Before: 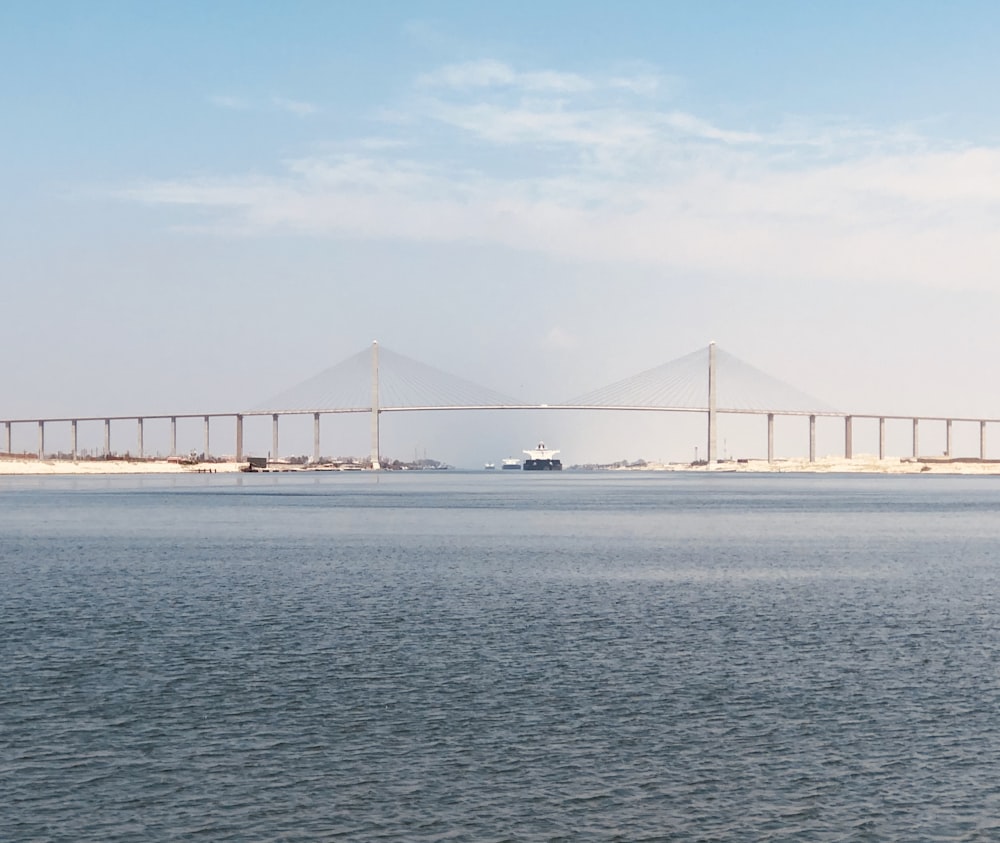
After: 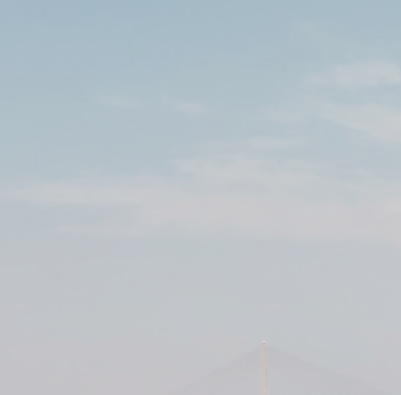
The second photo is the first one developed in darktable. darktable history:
filmic rgb: black relative exposure -4.48 EV, white relative exposure 6.54 EV, hardness 1.88, contrast 0.517
exposure: exposure 1.149 EV, compensate exposure bias true, compensate highlight preservation false
tone curve: curves: ch0 [(0, 0.032) (0.094, 0.08) (0.265, 0.208) (0.41, 0.417) (0.498, 0.496) (0.638, 0.673) (0.819, 0.841) (0.96, 0.899)]; ch1 [(0, 0) (0.161, 0.092) (0.37, 0.302) (0.417, 0.434) (0.495, 0.498) (0.576, 0.589) (0.725, 0.765) (1, 1)]; ch2 [(0, 0) (0.352, 0.403) (0.45, 0.469) (0.521, 0.515) (0.59, 0.579) (1, 1)], color space Lab, independent channels, preserve colors none
crop and rotate: left 11.126%, top 0.098%, right 48.694%, bottom 52.947%
